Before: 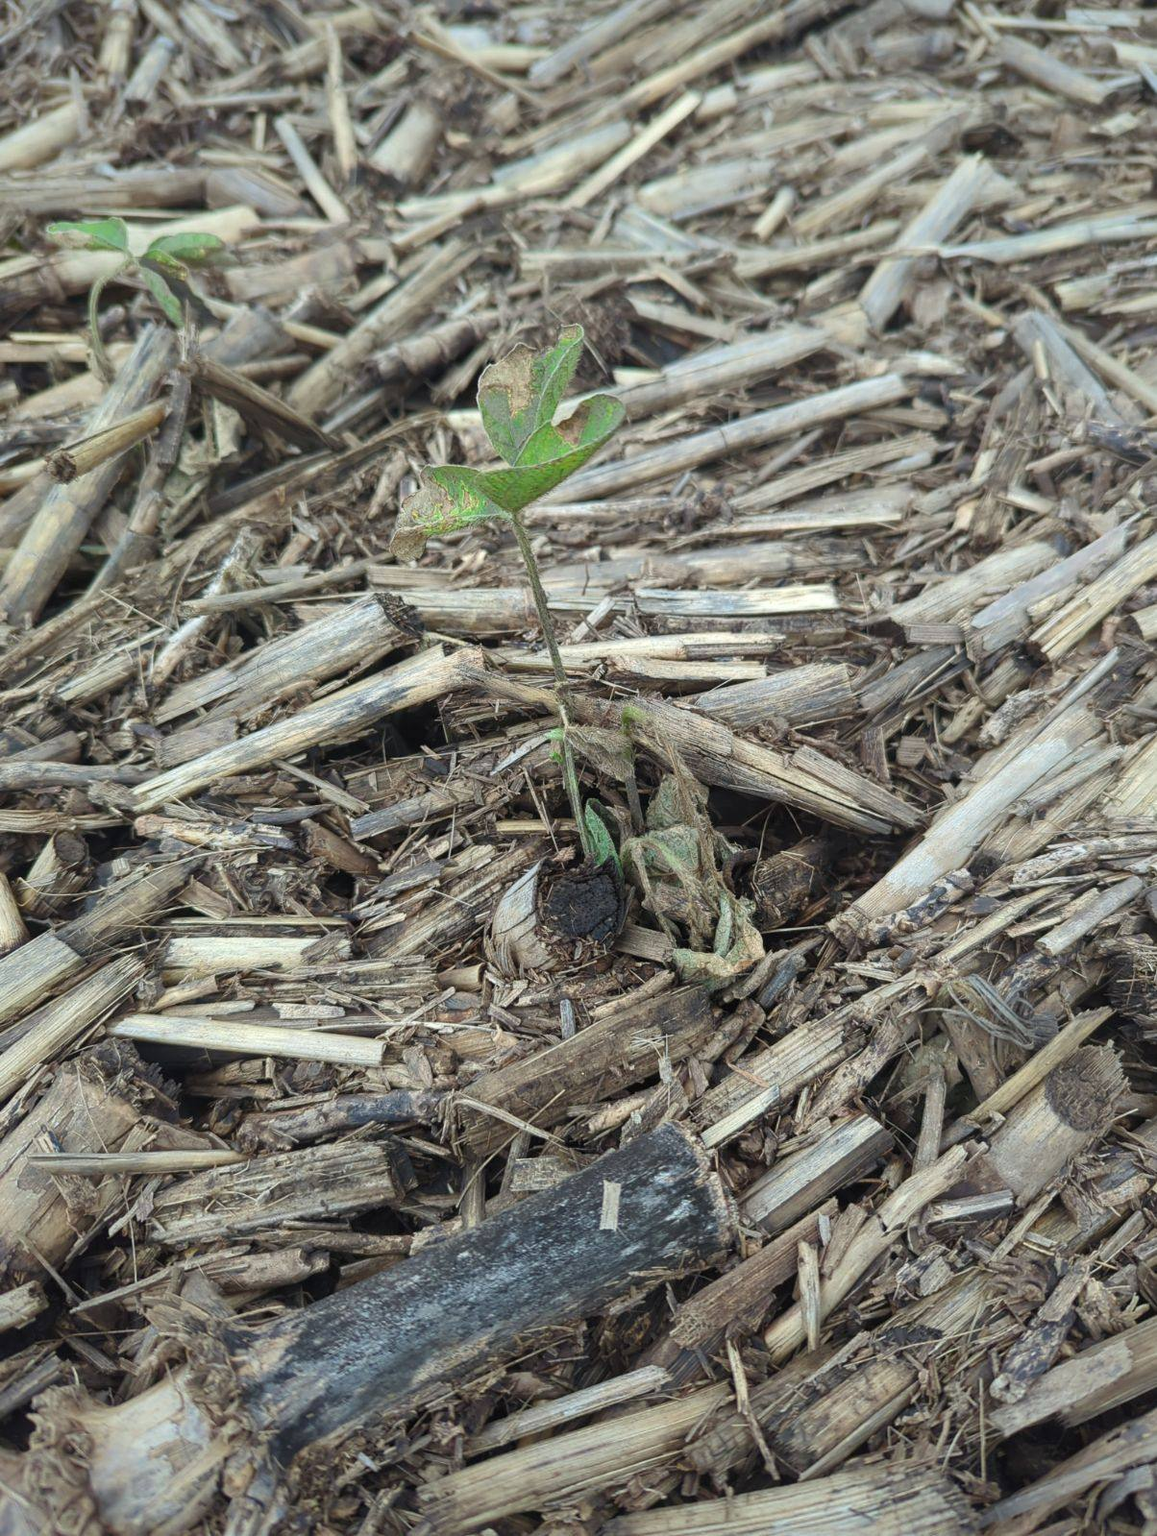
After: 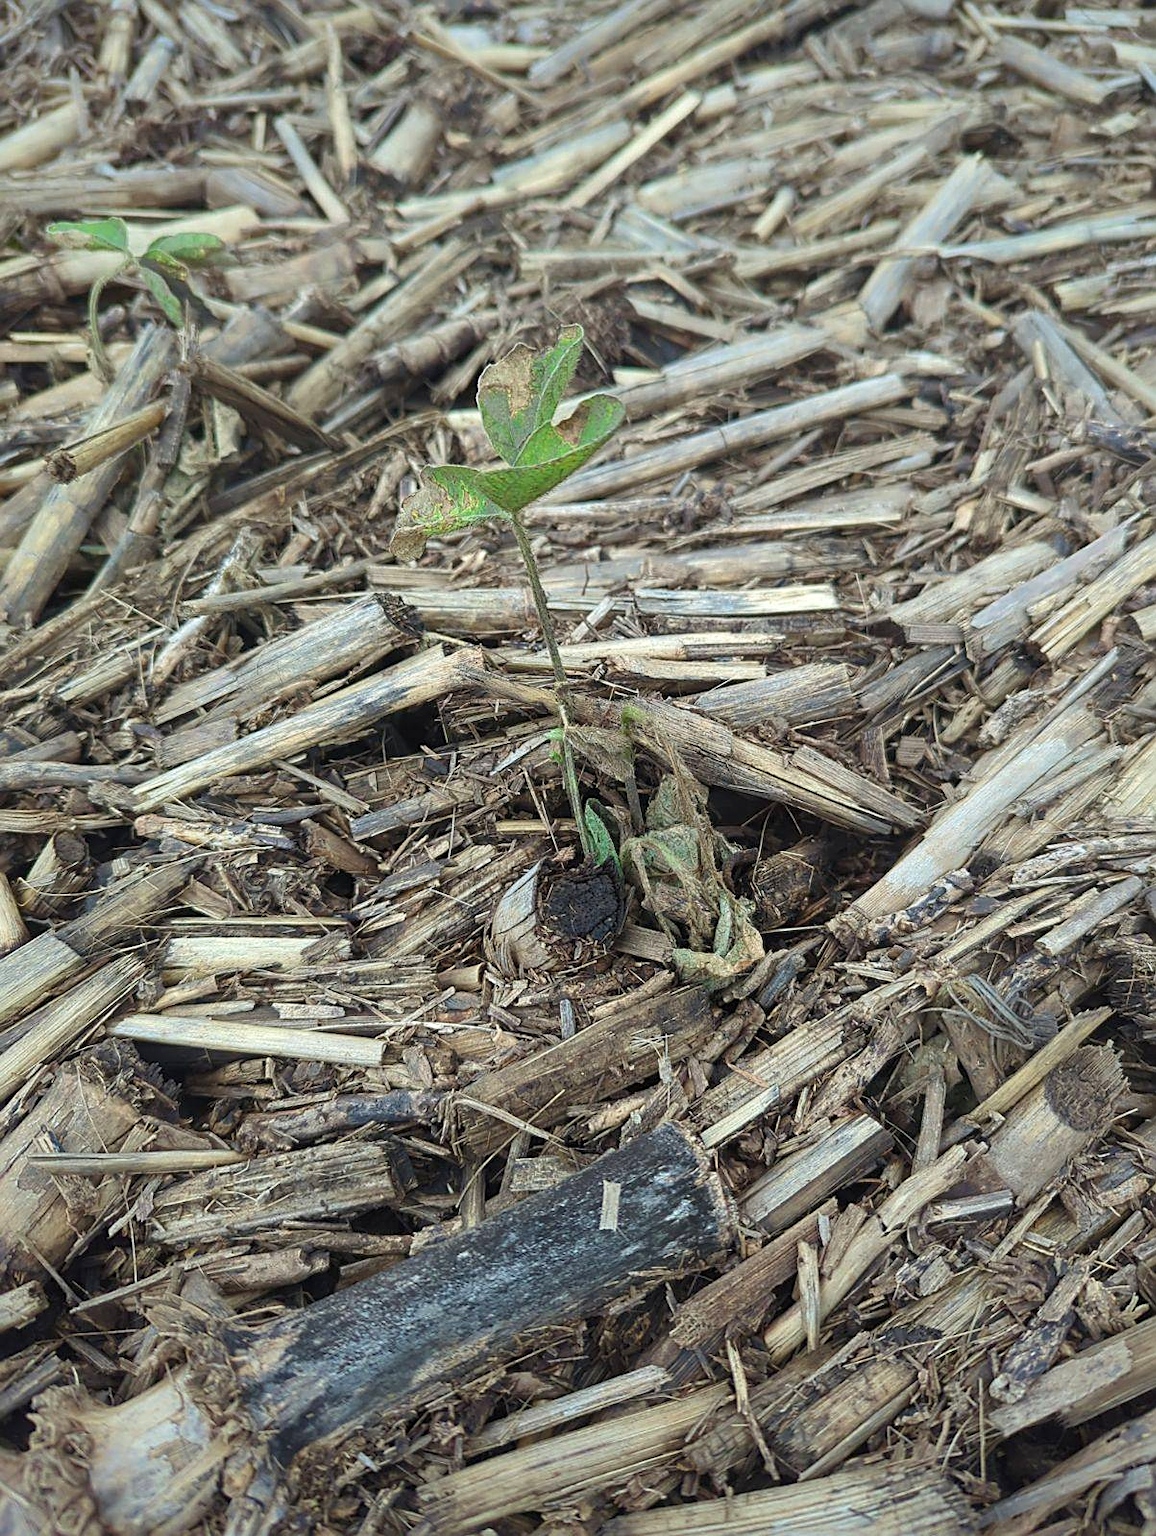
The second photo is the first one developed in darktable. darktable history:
sharpen: on, module defaults
velvia: strength 15%
